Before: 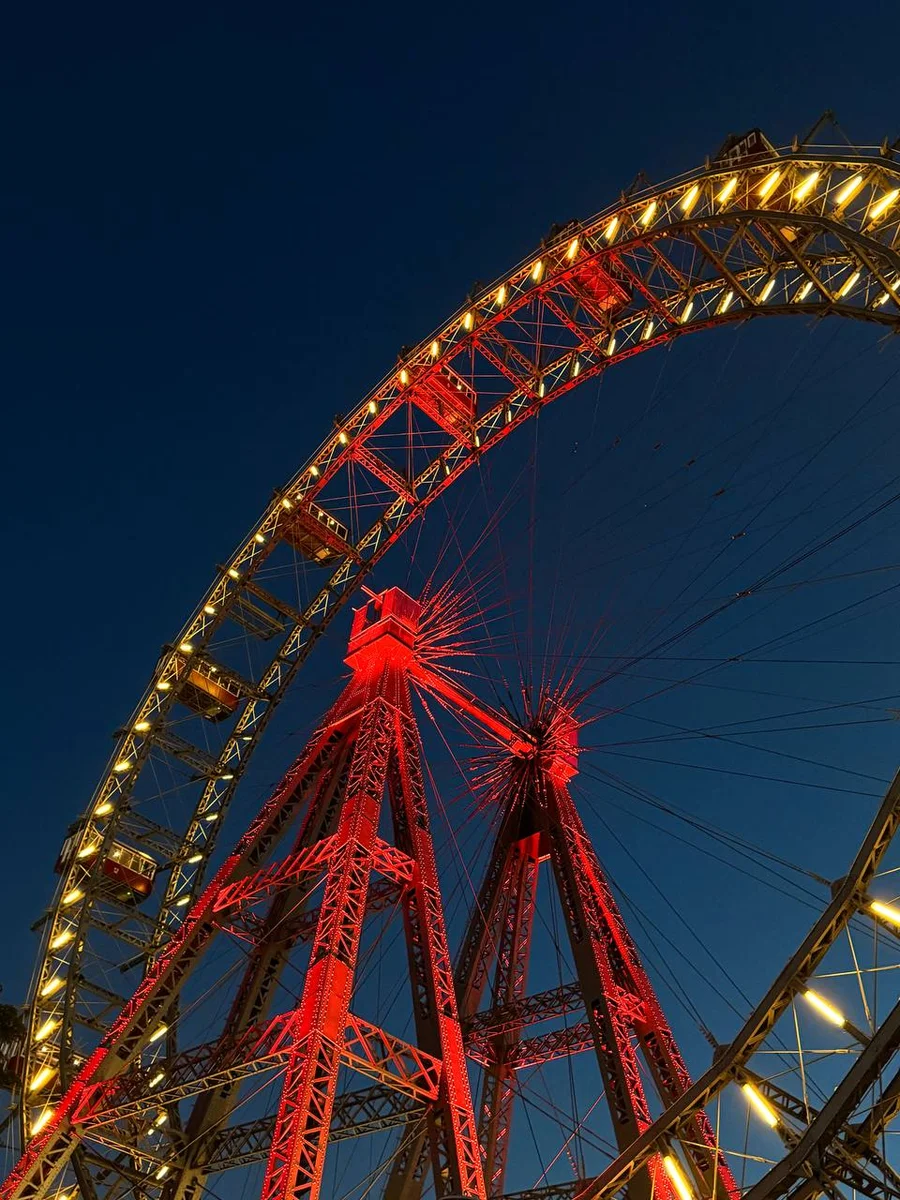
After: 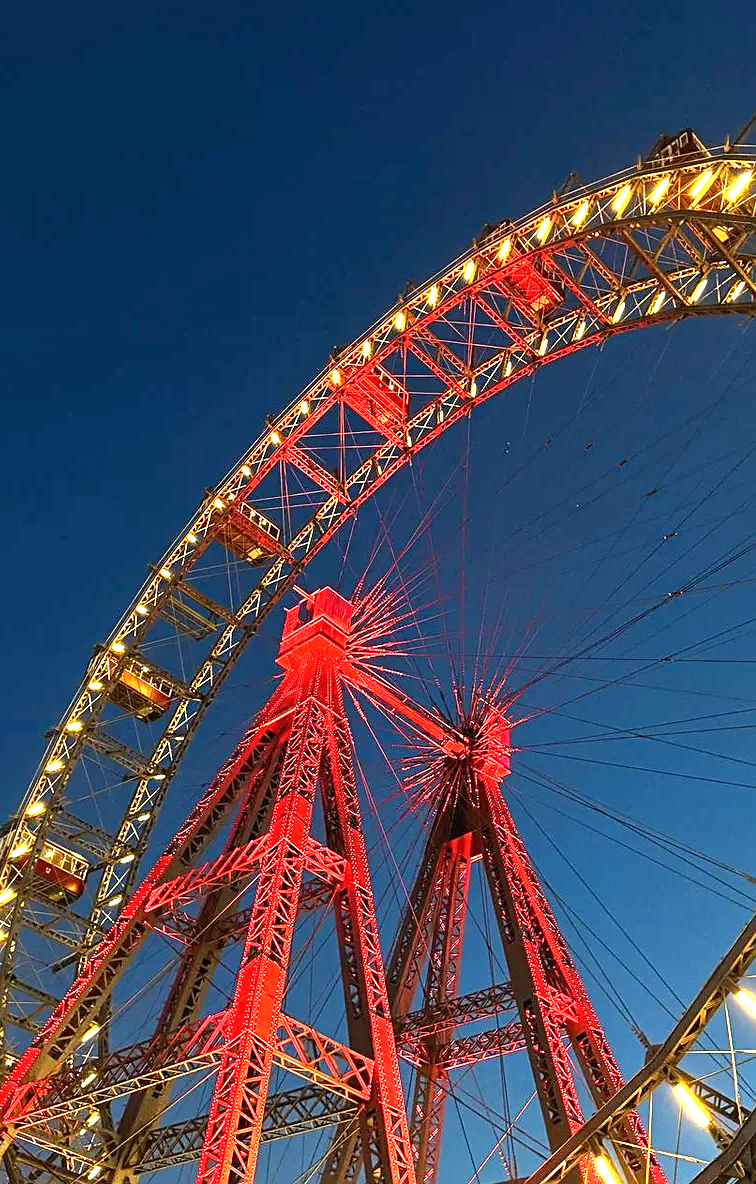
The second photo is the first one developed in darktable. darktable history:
sharpen: radius 1.864, amount 0.398, threshold 1.271
crop: left 7.598%, right 7.873%
exposure: black level correction 0, exposure 1.675 EV, compensate exposure bias true, compensate highlight preservation false
